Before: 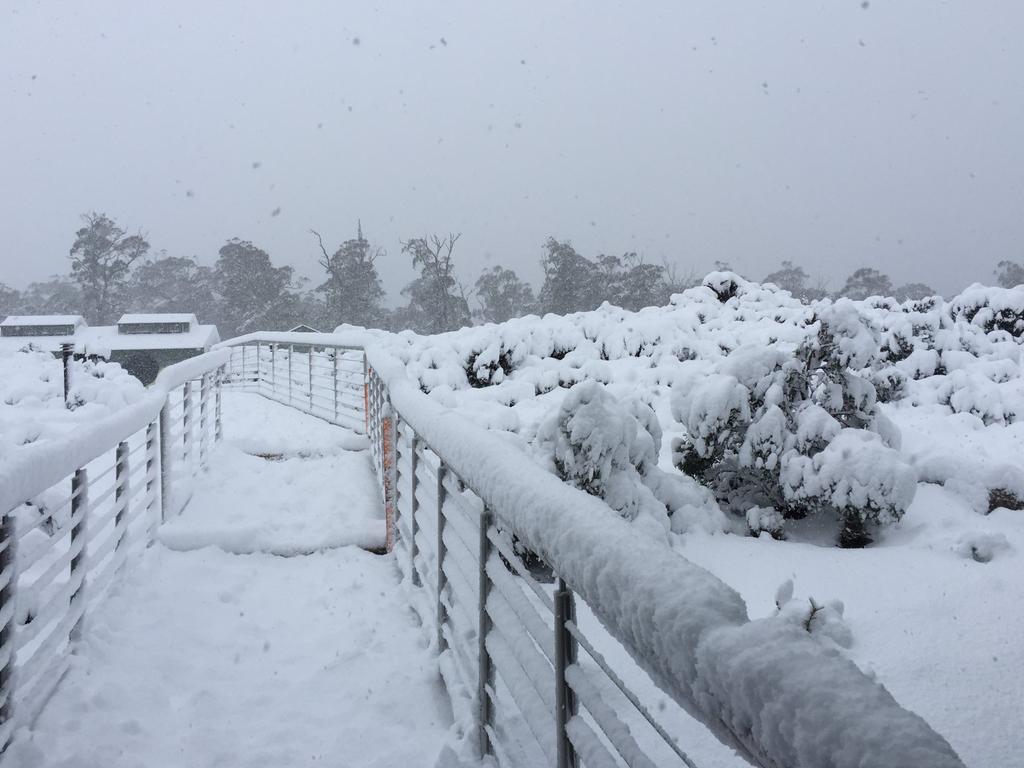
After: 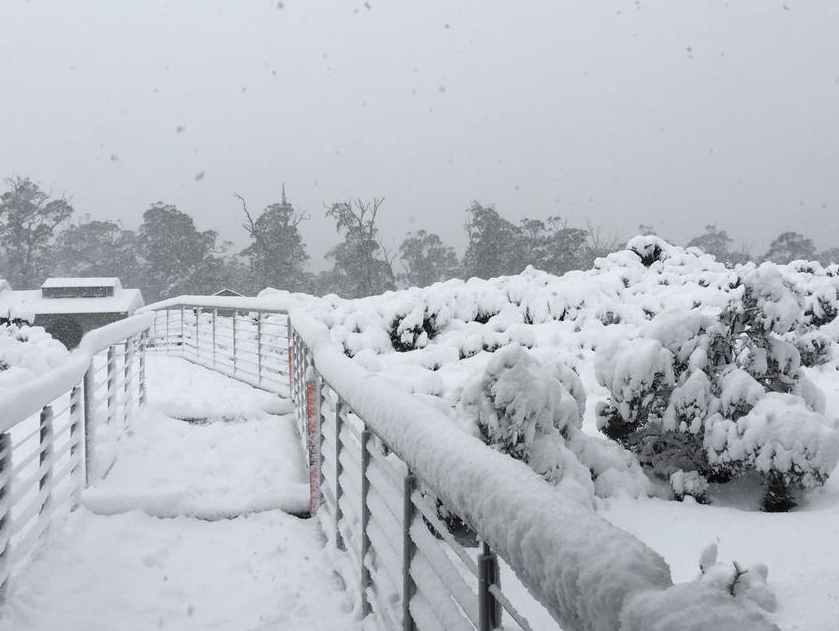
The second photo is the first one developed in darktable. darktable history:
color zones: curves: ch0 [(0, 0.48) (0.209, 0.398) (0.305, 0.332) (0.429, 0.493) (0.571, 0.5) (0.714, 0.5) (0.857, 0.5) (1, 0.48)]; ch1 [(0, 0.736) (0.143, 0.625) (0.225, 0.371) (0.429, 0.256) (0.571, 0.241) (0.714, 0.213) (0.857, 0.48) (1, 0.736)]; ch2 [(0, 0.448) (0.143, 0.498) (0.286, 0.5) (0.429, 0.5) (0.571, 0.5) (0.714, 0.5) (0.857, 0.5) (1, 0.448)]
crop and rotate: left 7.438%, top 4.706%, right 10.593%, bottom 13.062%
exposure: exposure 0.2 EV, compensate exposure bias true, compensate highlight preservation false
